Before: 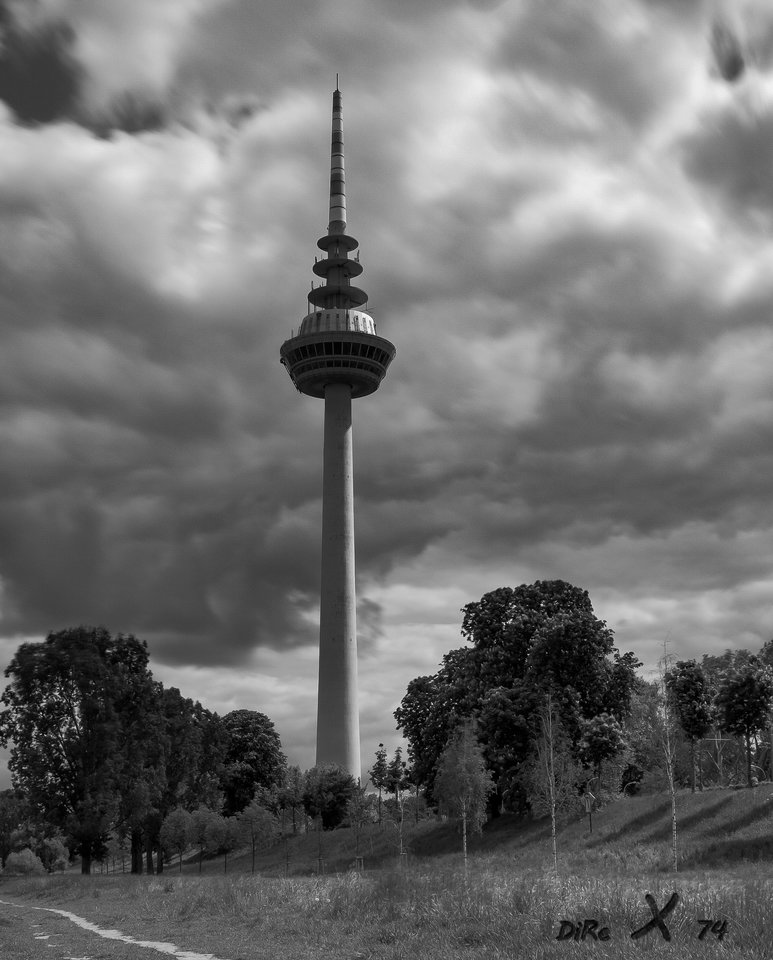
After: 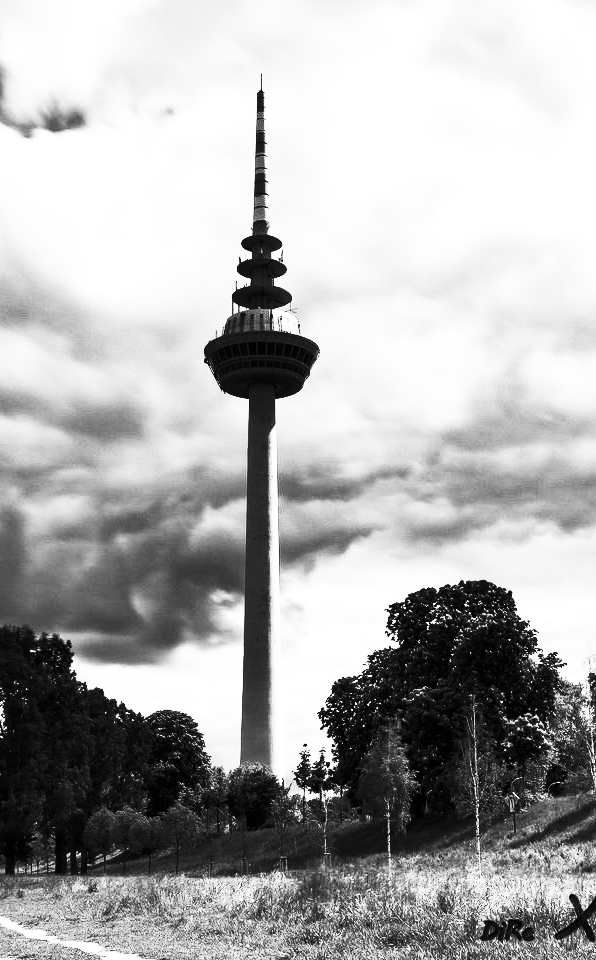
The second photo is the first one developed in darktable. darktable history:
contrast brightness saturation: contrast 0.944, brightness 0.192
crop: left 9.904%, right 12.895%
exposure: exposure 0.998 EV, compensate highlight preservation false
